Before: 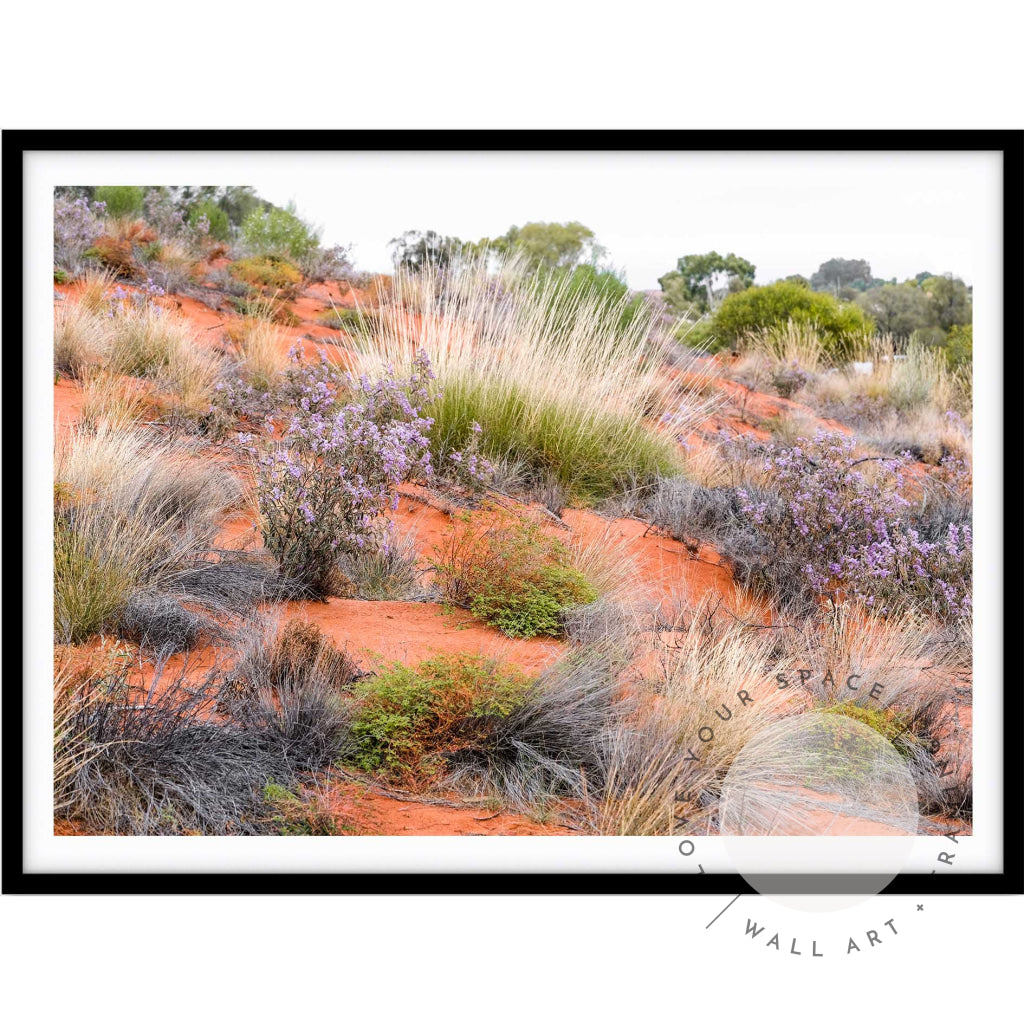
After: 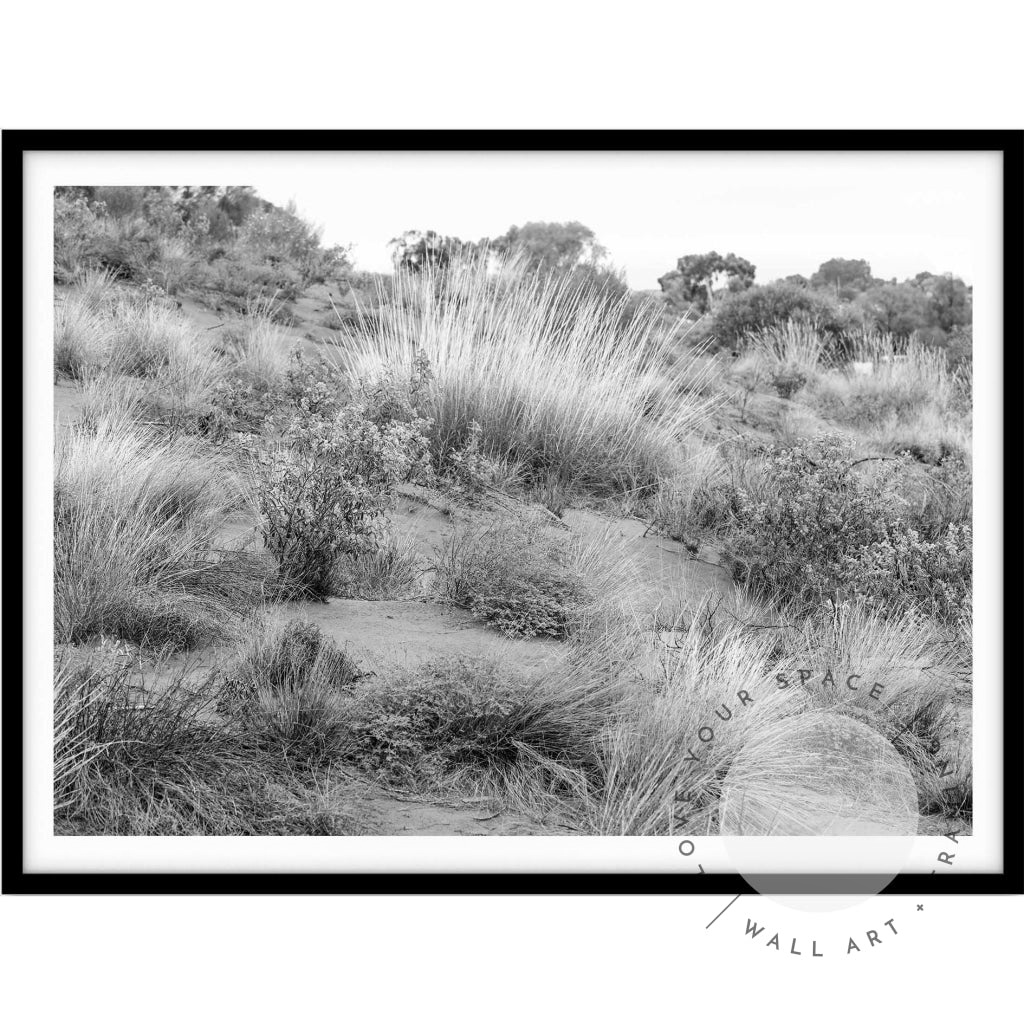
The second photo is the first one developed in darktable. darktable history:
shadows and highlights: shadows 20.55, highlights -20.99, soften with gaussian
monochrome: on, module defaults
